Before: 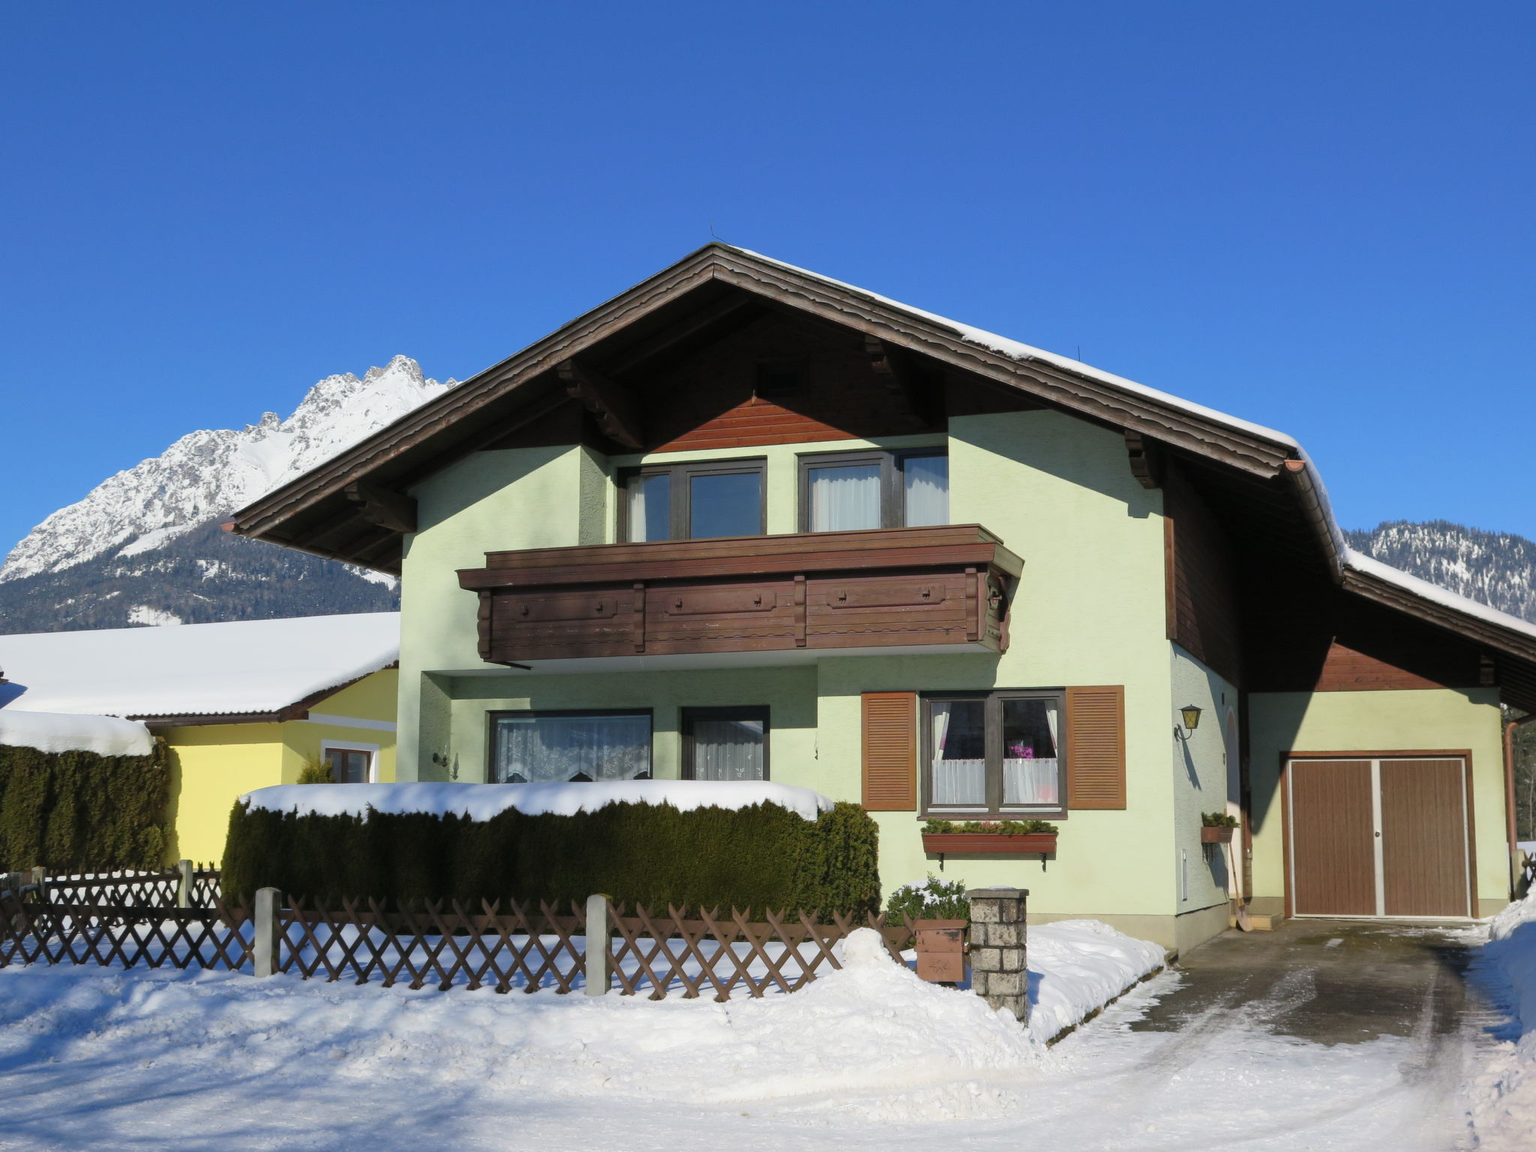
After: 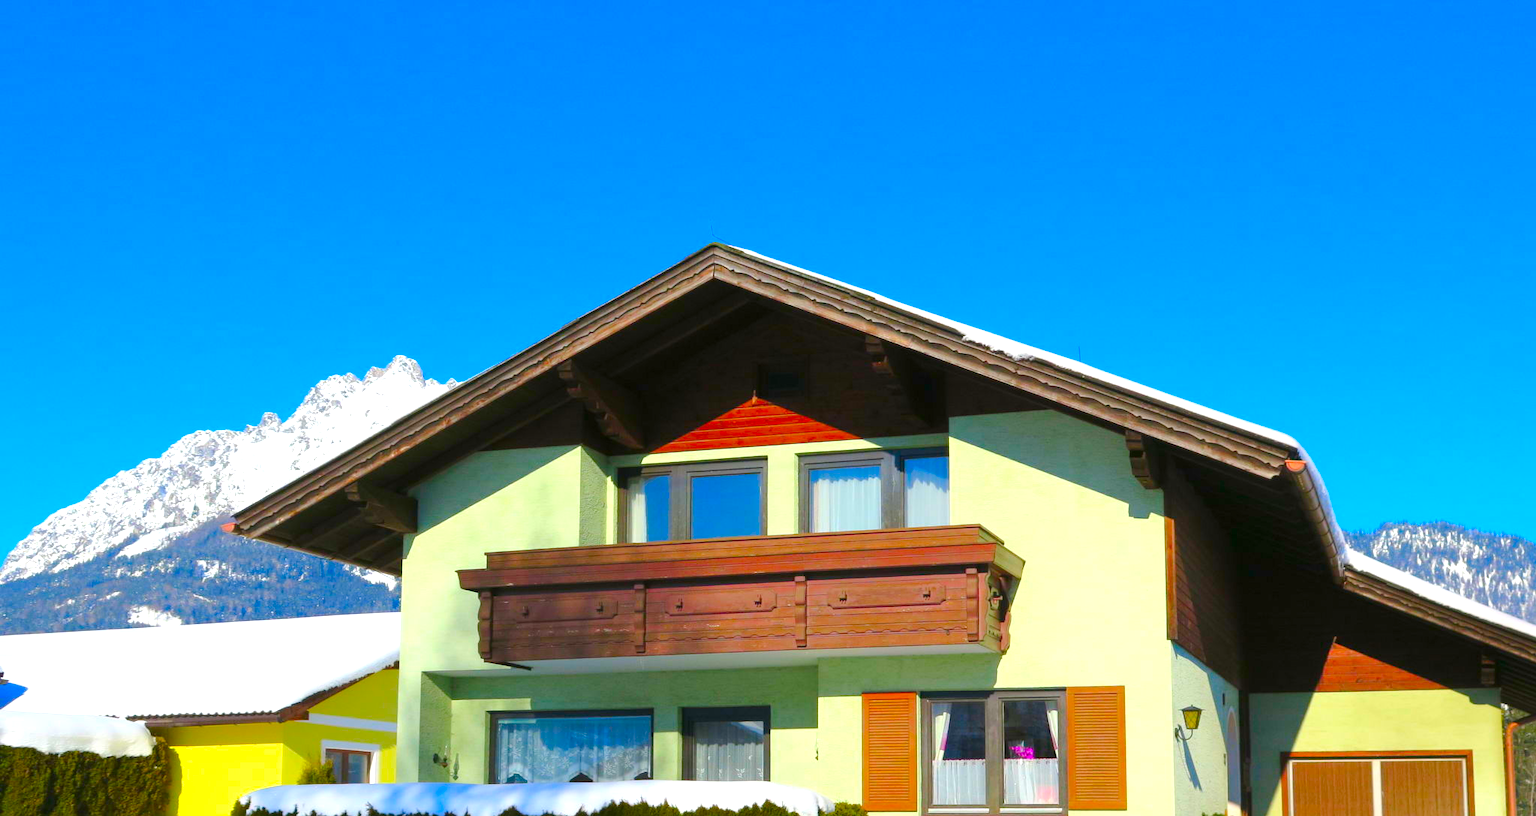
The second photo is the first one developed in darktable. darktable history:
crop: right 0%, bottom 29.13%
exposure: black level correction 0, exposure 0.69 EV, compensate highlight preservation false
color balance rgb: linear chroma grading › shadows 31.75%, linear chroma grading › global chroma -1.916%, linear chroma grading › mid-tones 4.167%, perceptual saturation grading › global saturation 30.256%, perceptual brilliance grading › mid-tones 9.026%, perceptual brilliance grading › shadows 15.12%
contrast brightness saturation: saturation 0.497
